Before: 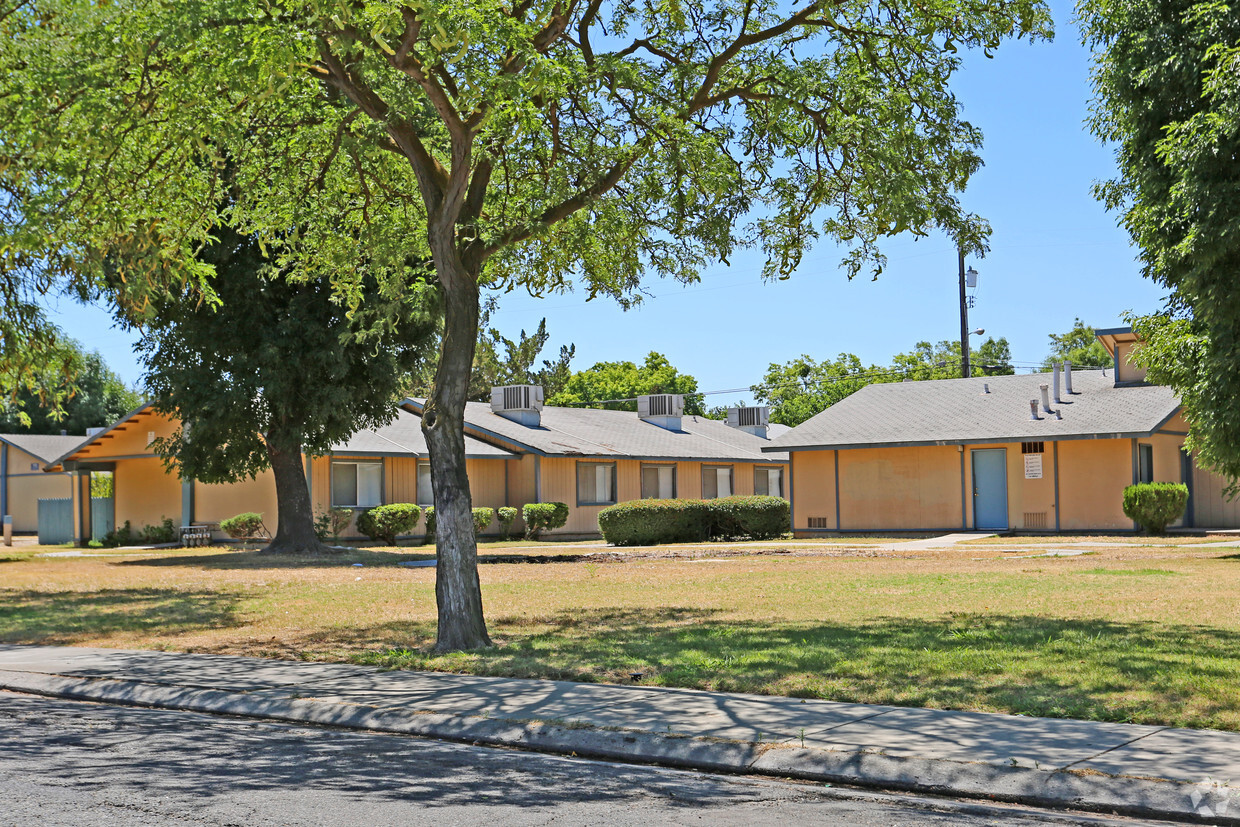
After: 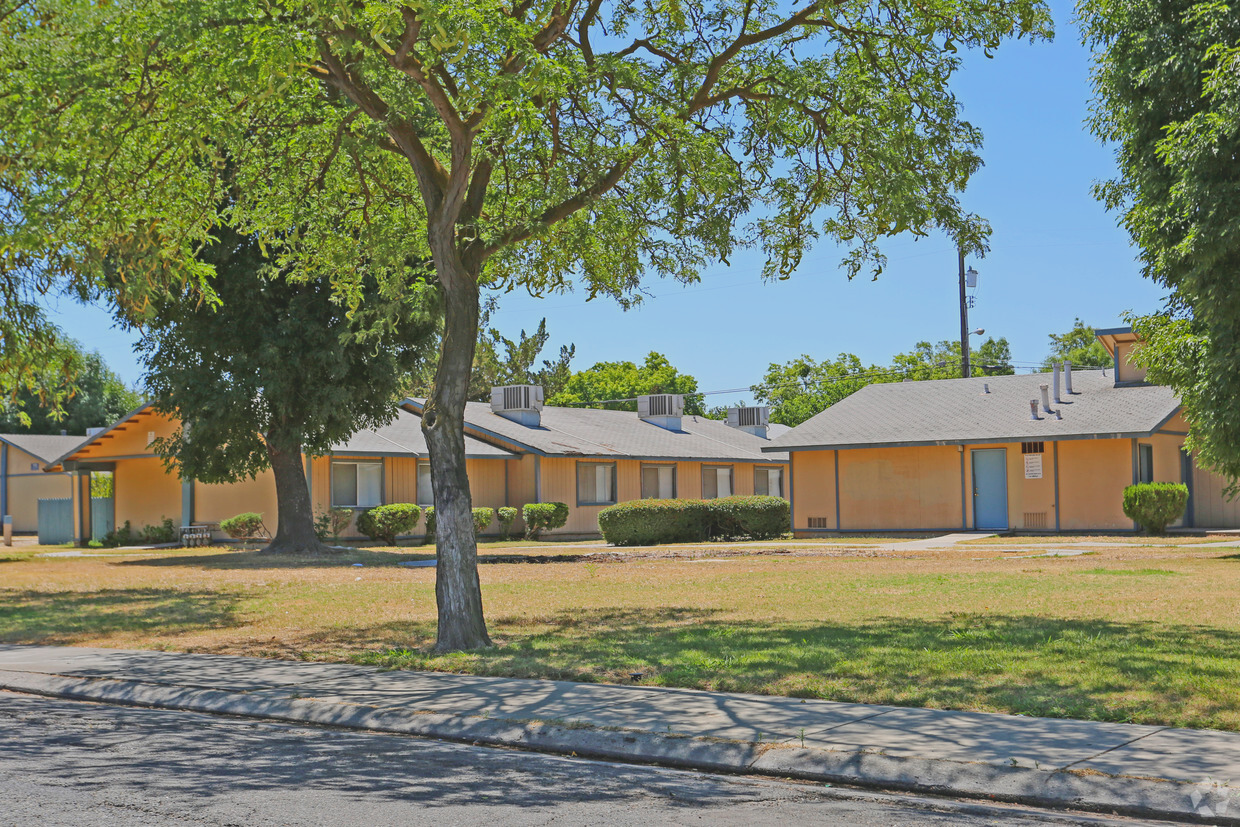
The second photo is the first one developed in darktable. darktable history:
local contrast: highlights 105%, shadows 98%, detail 120%, midtone range 0.2
contrast brightness saturation: contrast -0.27
